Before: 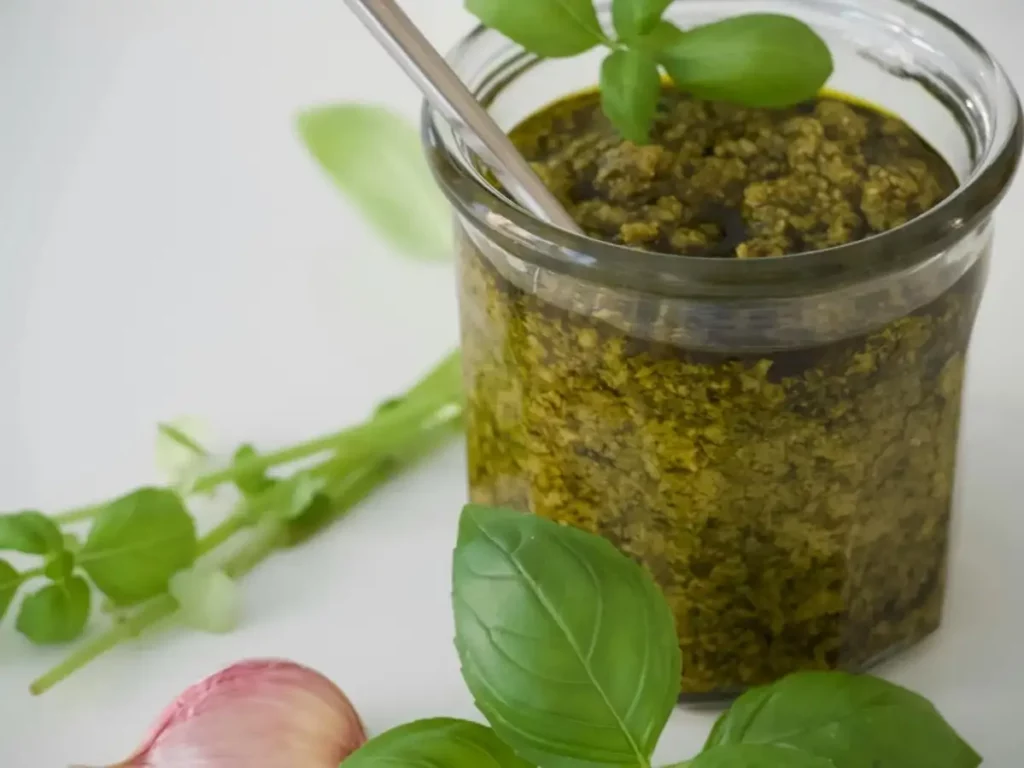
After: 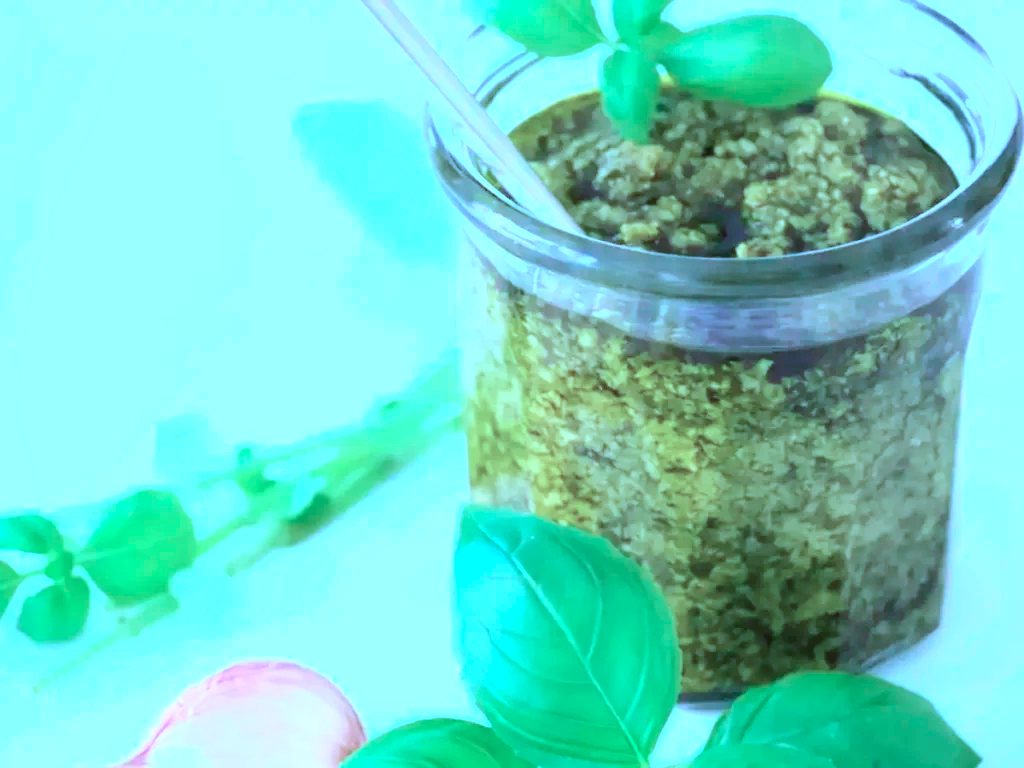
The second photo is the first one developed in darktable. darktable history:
exposure: exposure 1.137 EV, compensate highlight preservation false
color calibration: illuminant as shot in camera, x 0.462, y 0.419, temperature 2651.64 K
tone curve: curves: ch0 [(0, 0.023) (0.1, 0.084) (0.184, 0.168) (0.45, 0.54) (0.57, 0.683) (0.722, 0.825) (0.877, 0.948) (1, 1)]; ch1 [(0, 0) (0.414, 0.395) (0.453, 0.437) (0.502, 0.509) (0.521, 0.519) (0.573, 0.568) (0.618, 0.61) (0.654, 0.642) (1, 1)]; ch2 [(0, 0) (0.421, 0.43) (0.45, 0.463) (0.492, 0.504) (0.511, 0.519) (0.557, 0.557) (0.602, 0.605) (1, 1)], color space Lab, independent channels, preserve colors none
